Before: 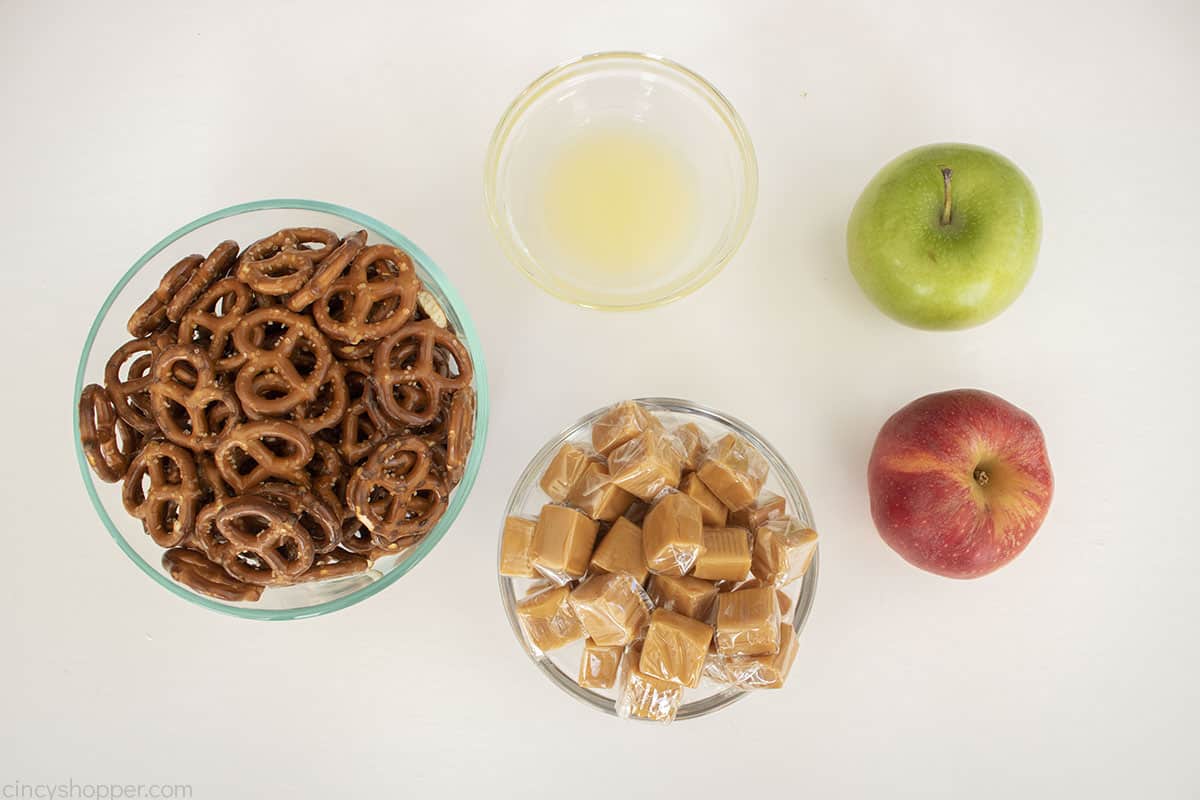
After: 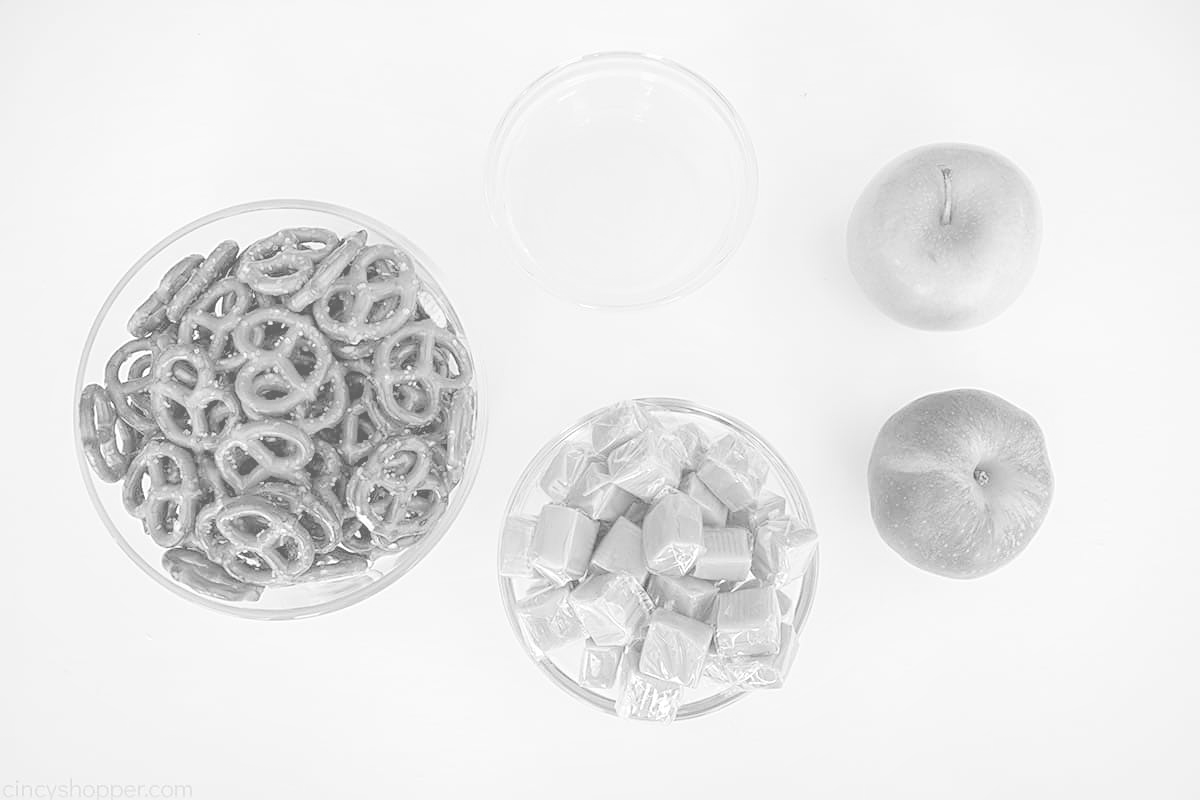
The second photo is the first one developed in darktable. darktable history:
monochrome: a 1.94, b -0.638
exposure: black level correction 0, exposure 0.7 EV, compensate exposure bias true, compensate highlight preservation false
local contrast: detail 130%
sharpen: on, module defaults
contrast brightness saturation: contrast -0.32, brightness 0.75, saturation -0.78
